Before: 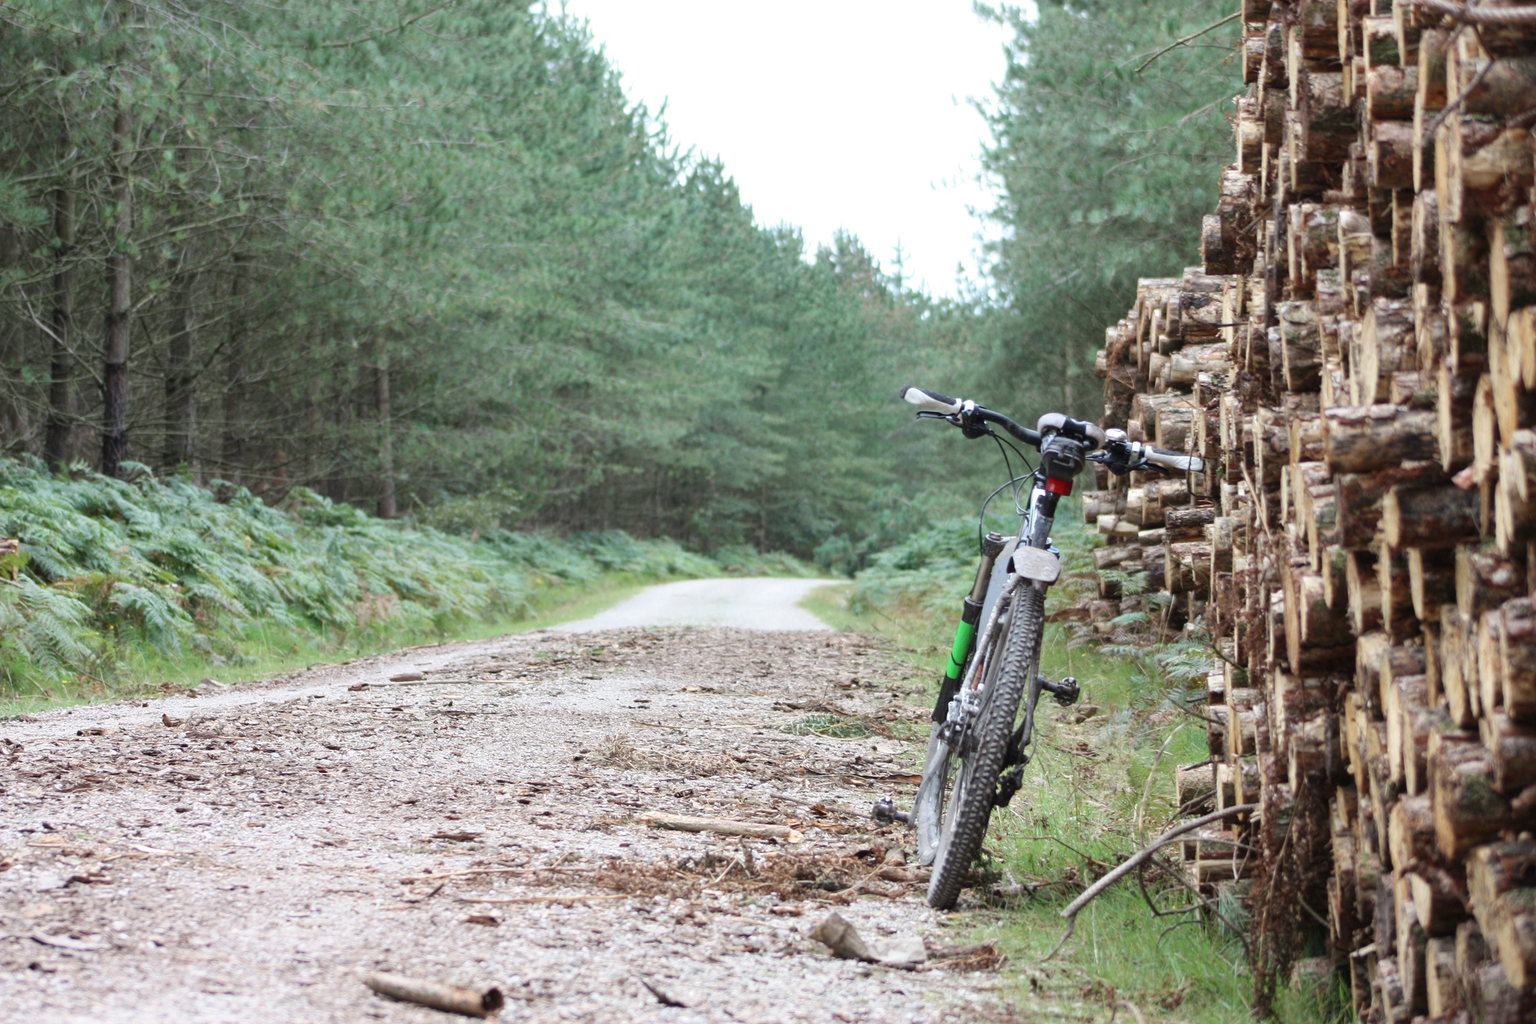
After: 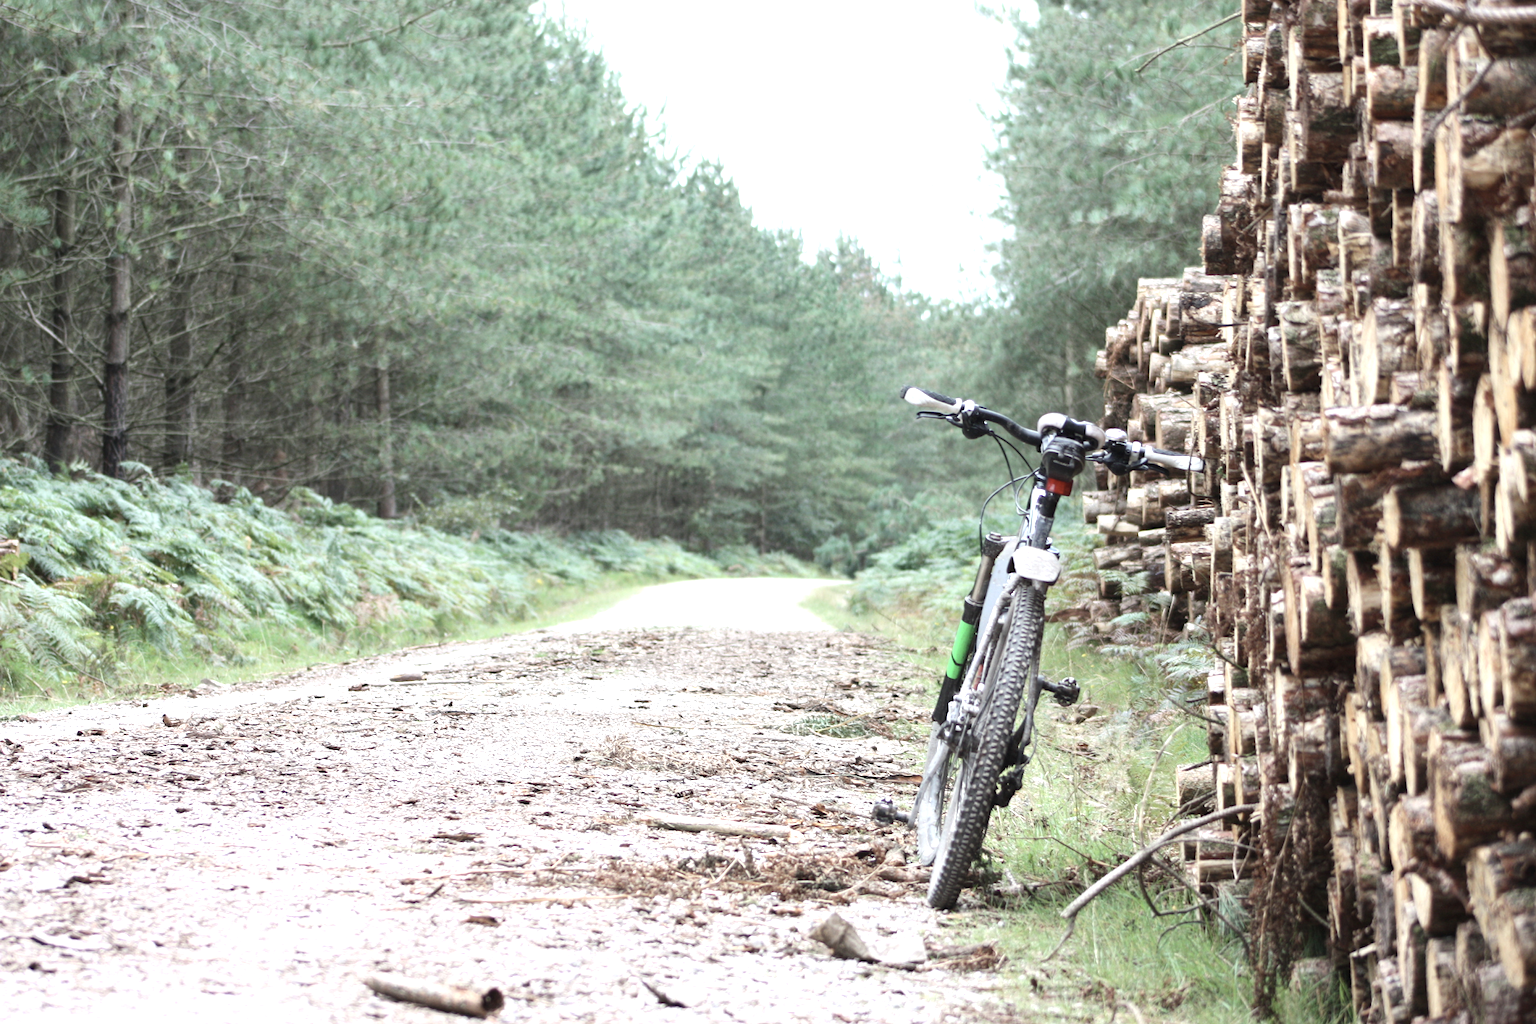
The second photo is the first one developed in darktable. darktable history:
exposure: black level correction 0, exposure 0.7 EV, compensate exposure bias true, compensate highlight preservation false
contrast brightness saturation: contrast 0.1, saturation -0.3
